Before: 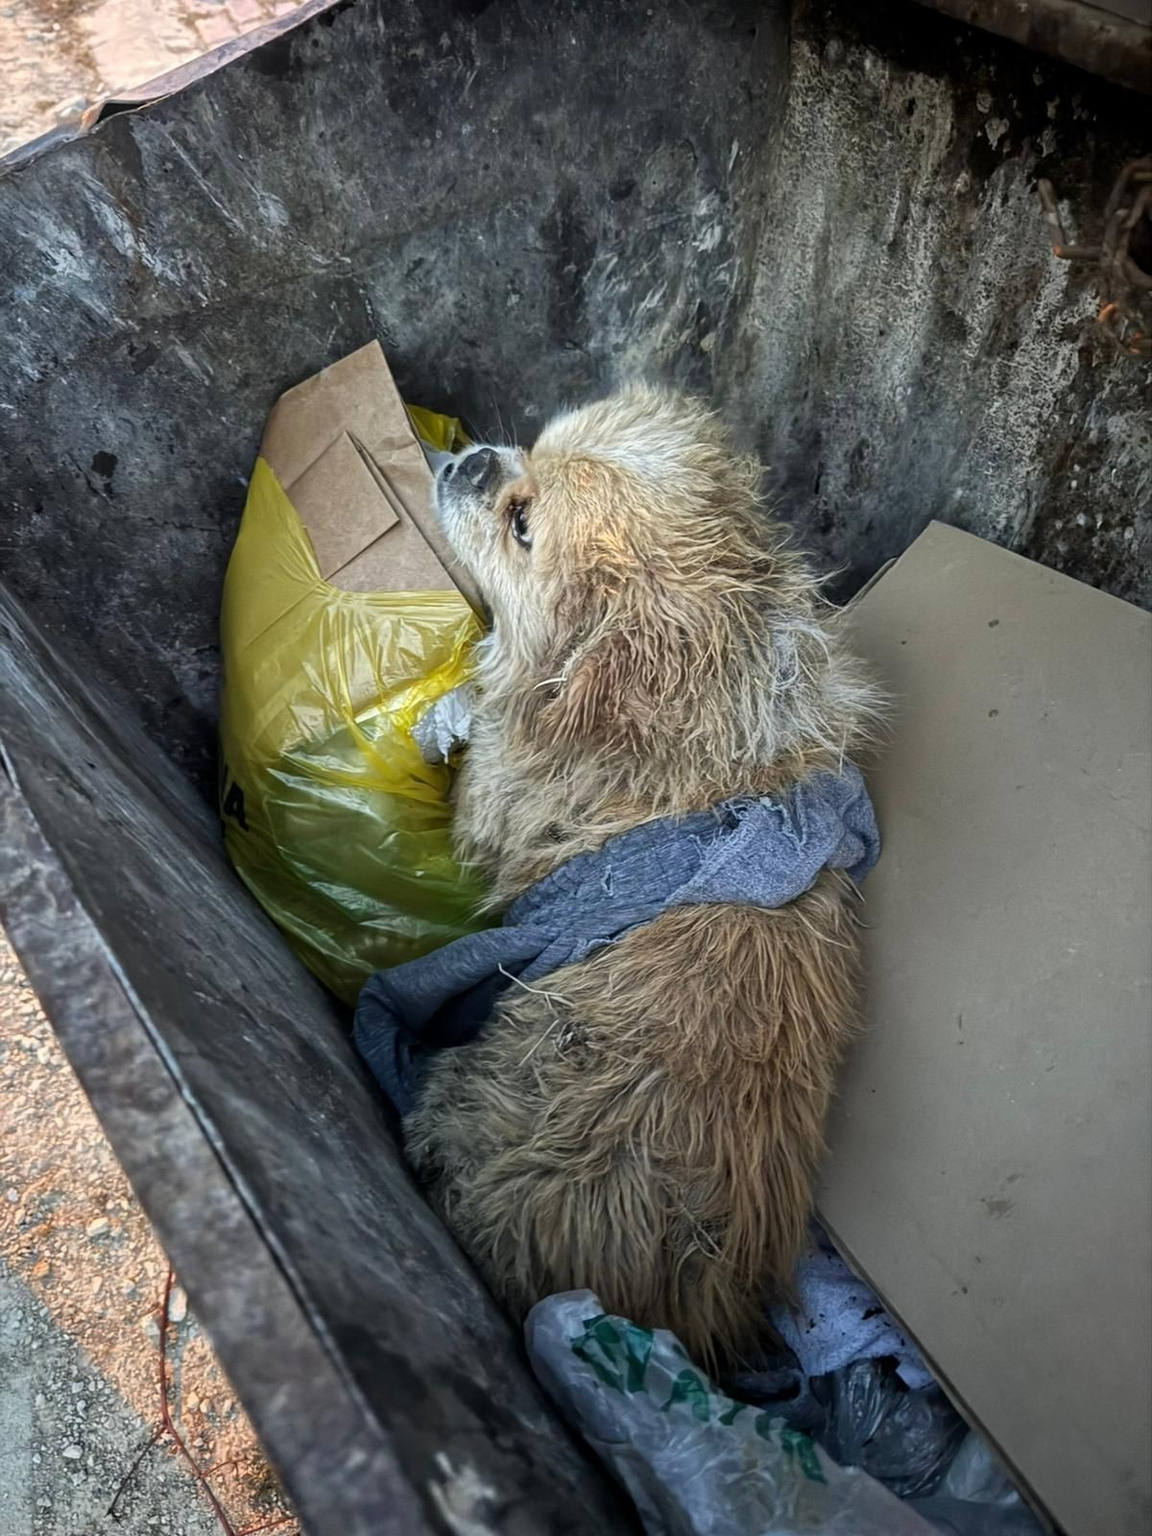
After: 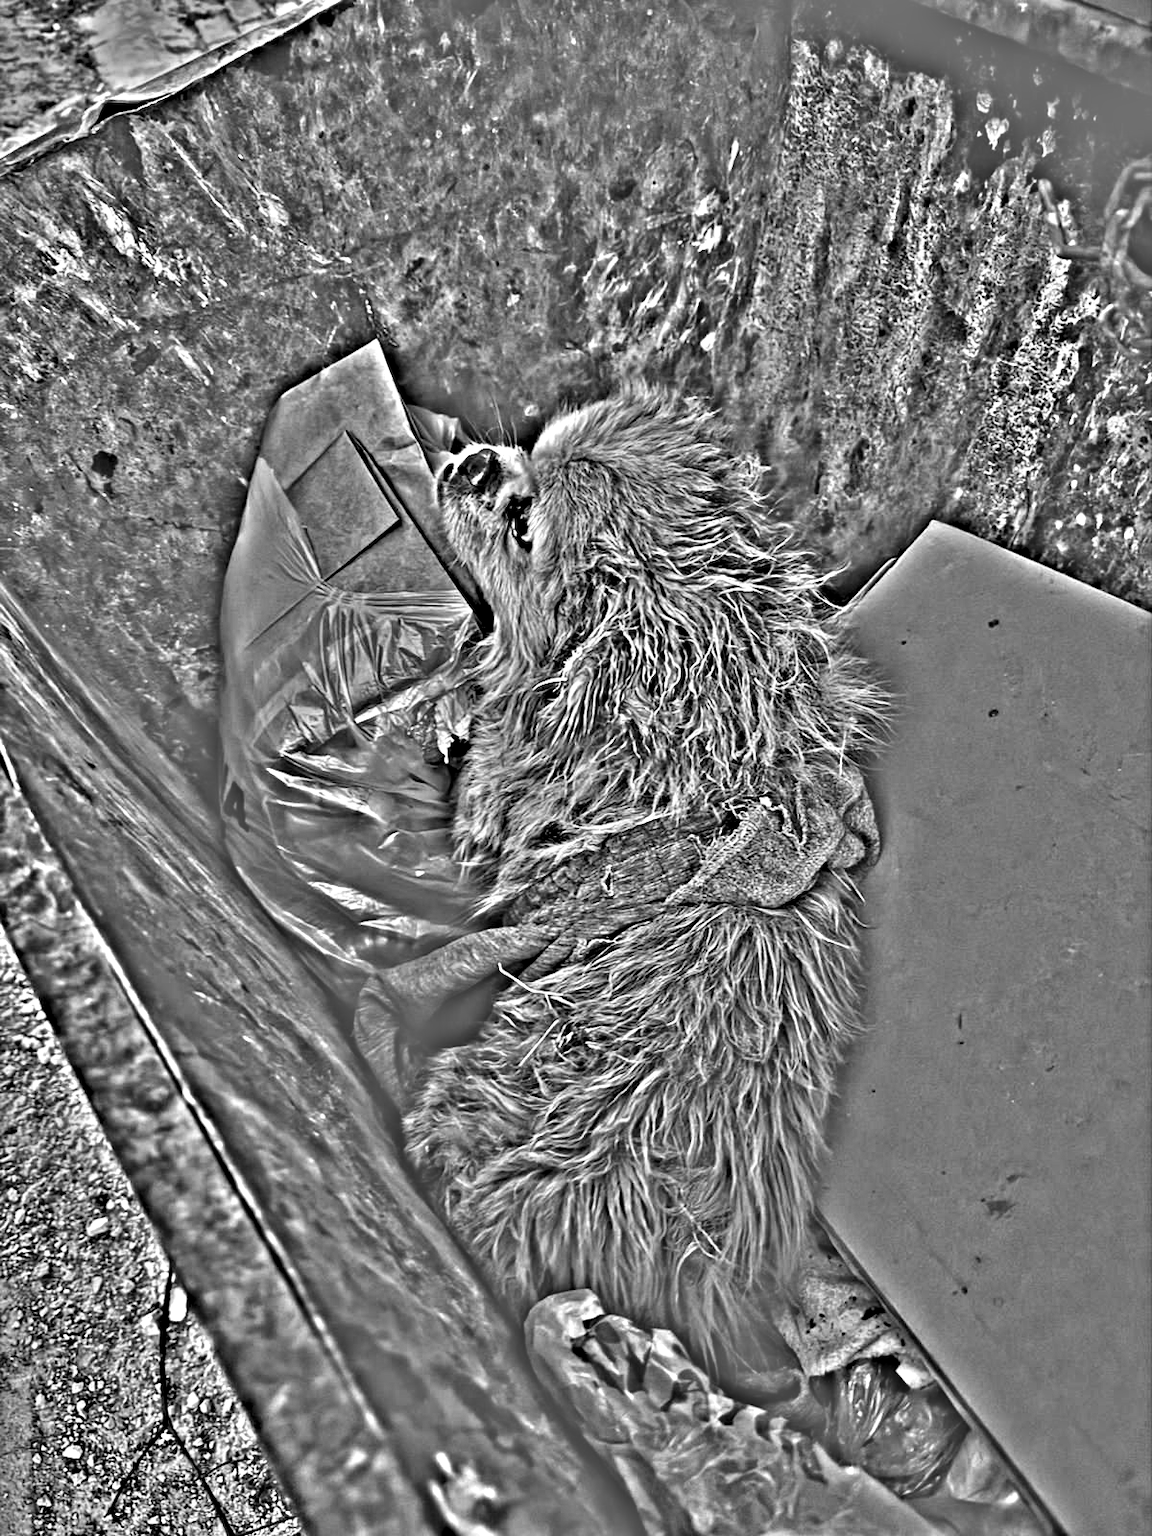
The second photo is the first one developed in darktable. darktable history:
tone equalizer: -8 EV -0.417 EV, -7 EV -0.389 EV, -6 EV -0.333 EV, -5 EV -0.222 EV, -3 EV 0.222 EV, -2 EV 0.333 EV, -1 EV 0.389 EV, +0 EV 0.417 EV, edges refinement/feathering 500, mask exposure compensation -1.57 EV, preserve details no
highpass: on, module defaults
local contrast: mode bilateral grid, contrast 15, coarseness 36, detail 105%, midtone range 0.2
contrast equalizer: y [[0.536, 0.565, 0.581, 0.516, 0.52, 0.491], [0.5 ×6], [0.5 ×6], [0 ×6], [0 ×6]]
